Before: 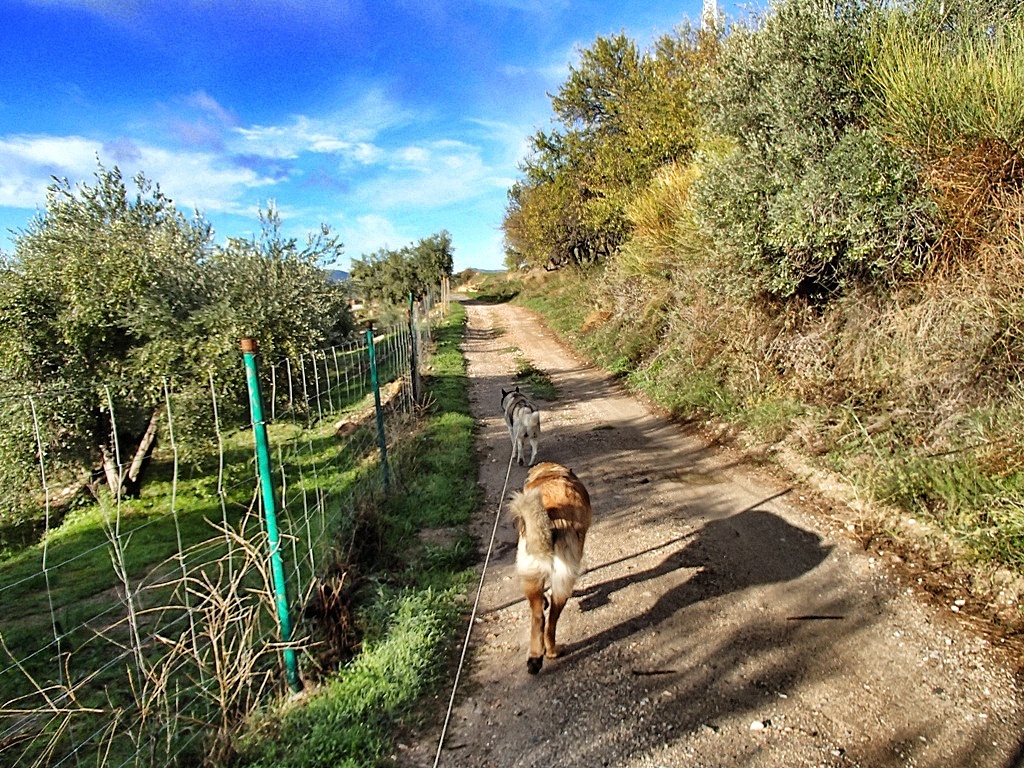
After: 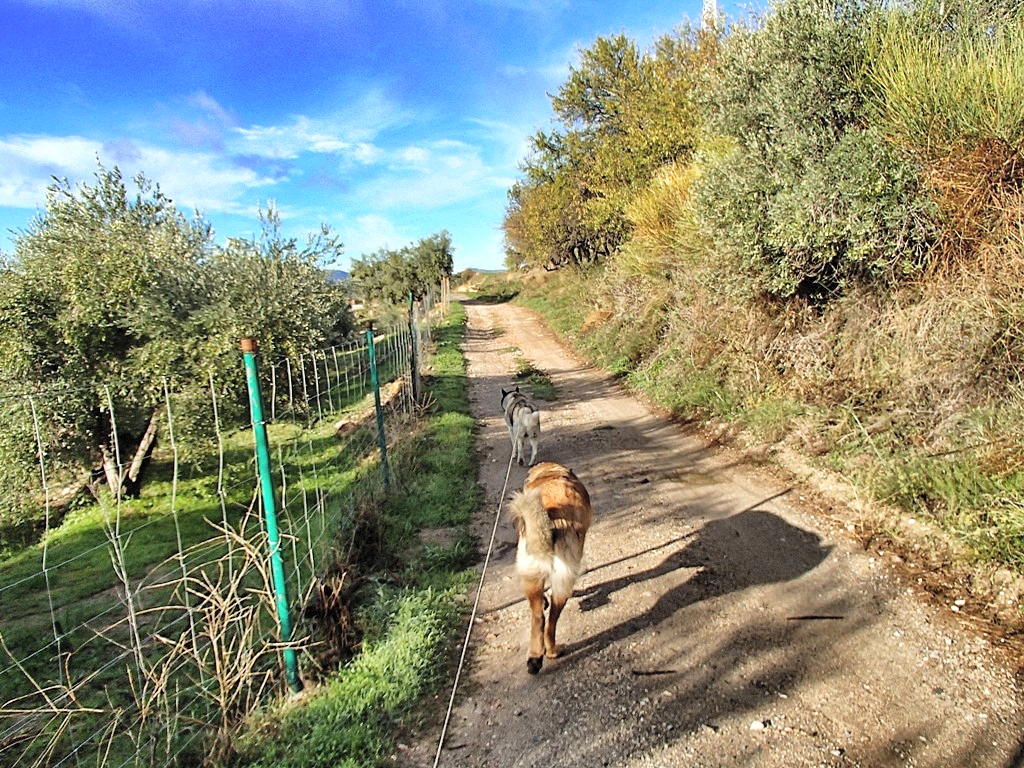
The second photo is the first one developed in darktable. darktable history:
contrast brightness saturation: brightness 0.127
